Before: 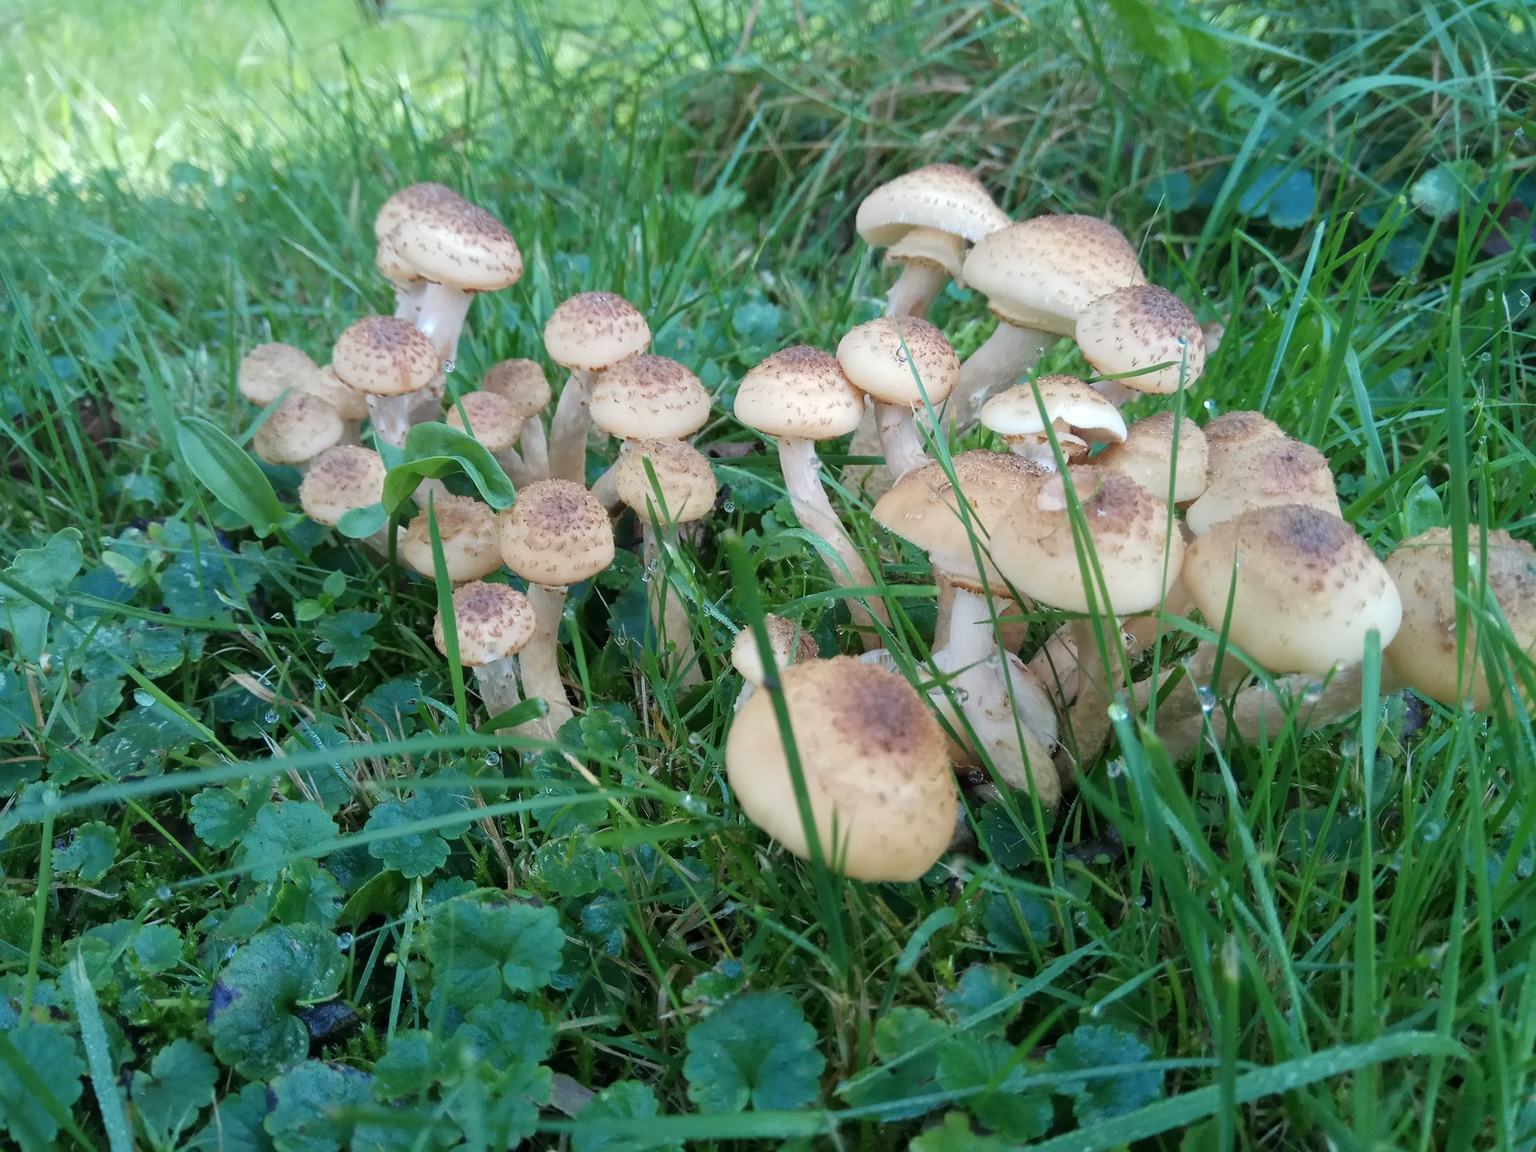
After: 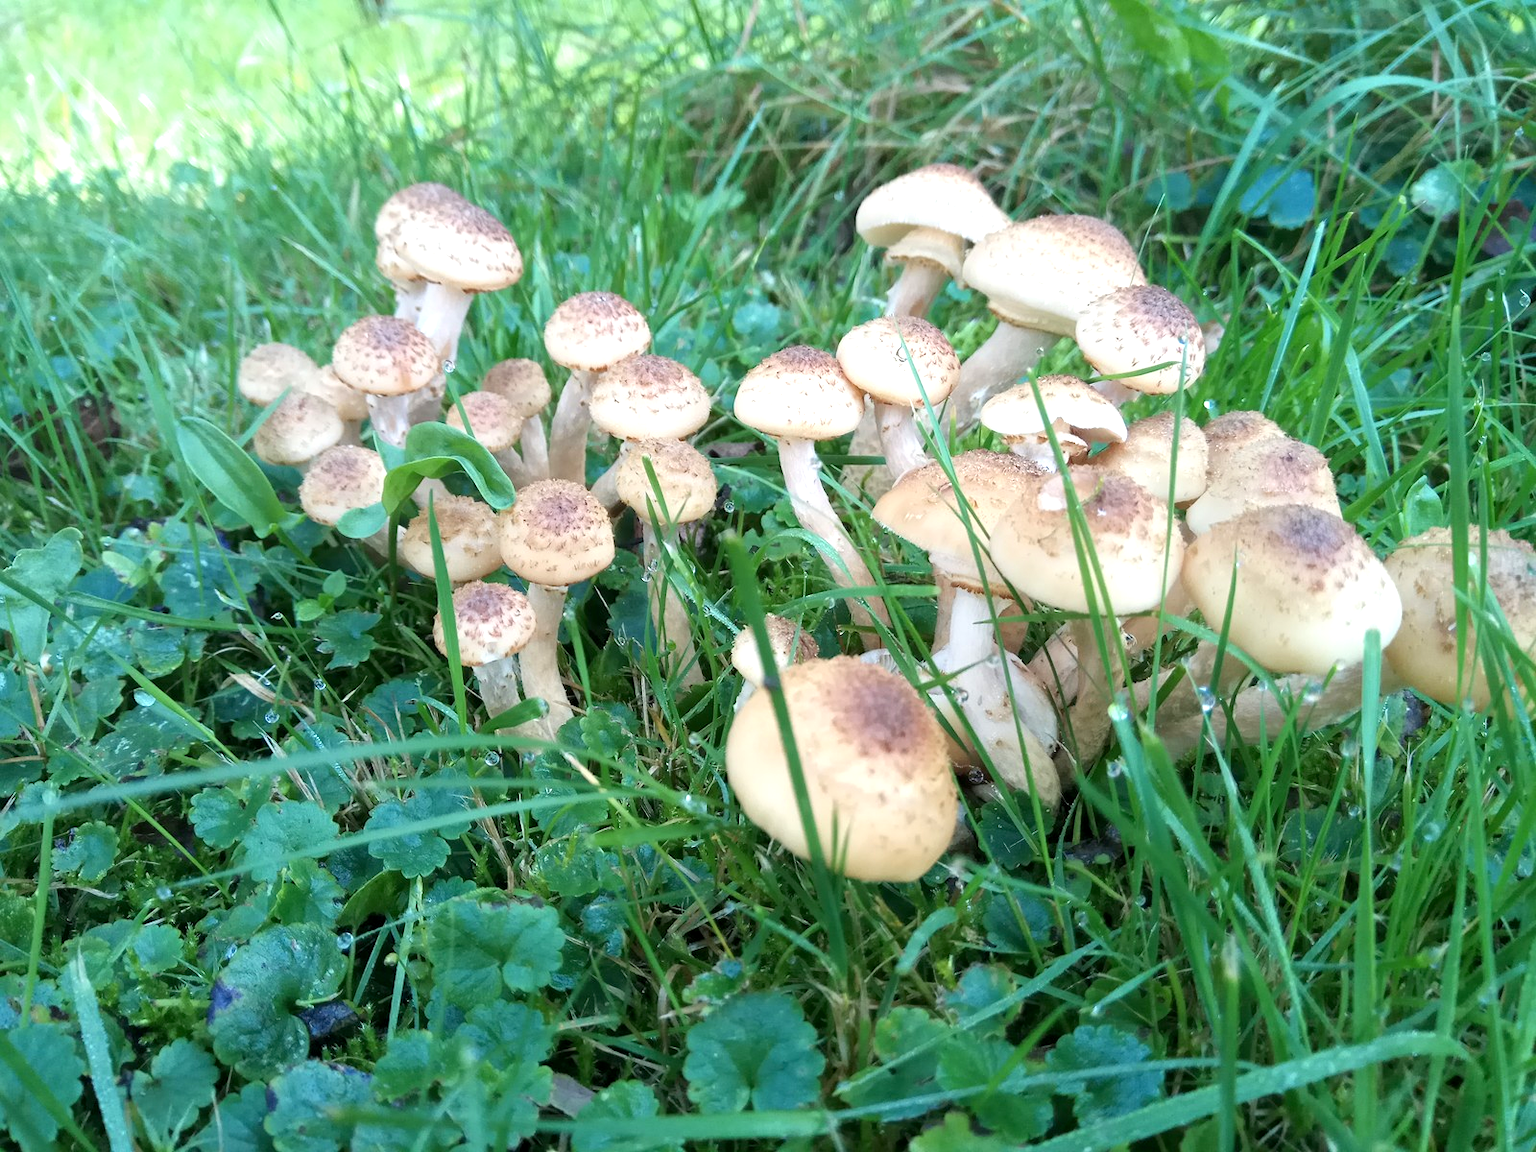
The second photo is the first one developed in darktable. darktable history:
exposure: black level correction 0.002, exposure 0.673 EV, compensate highlight preservation false
